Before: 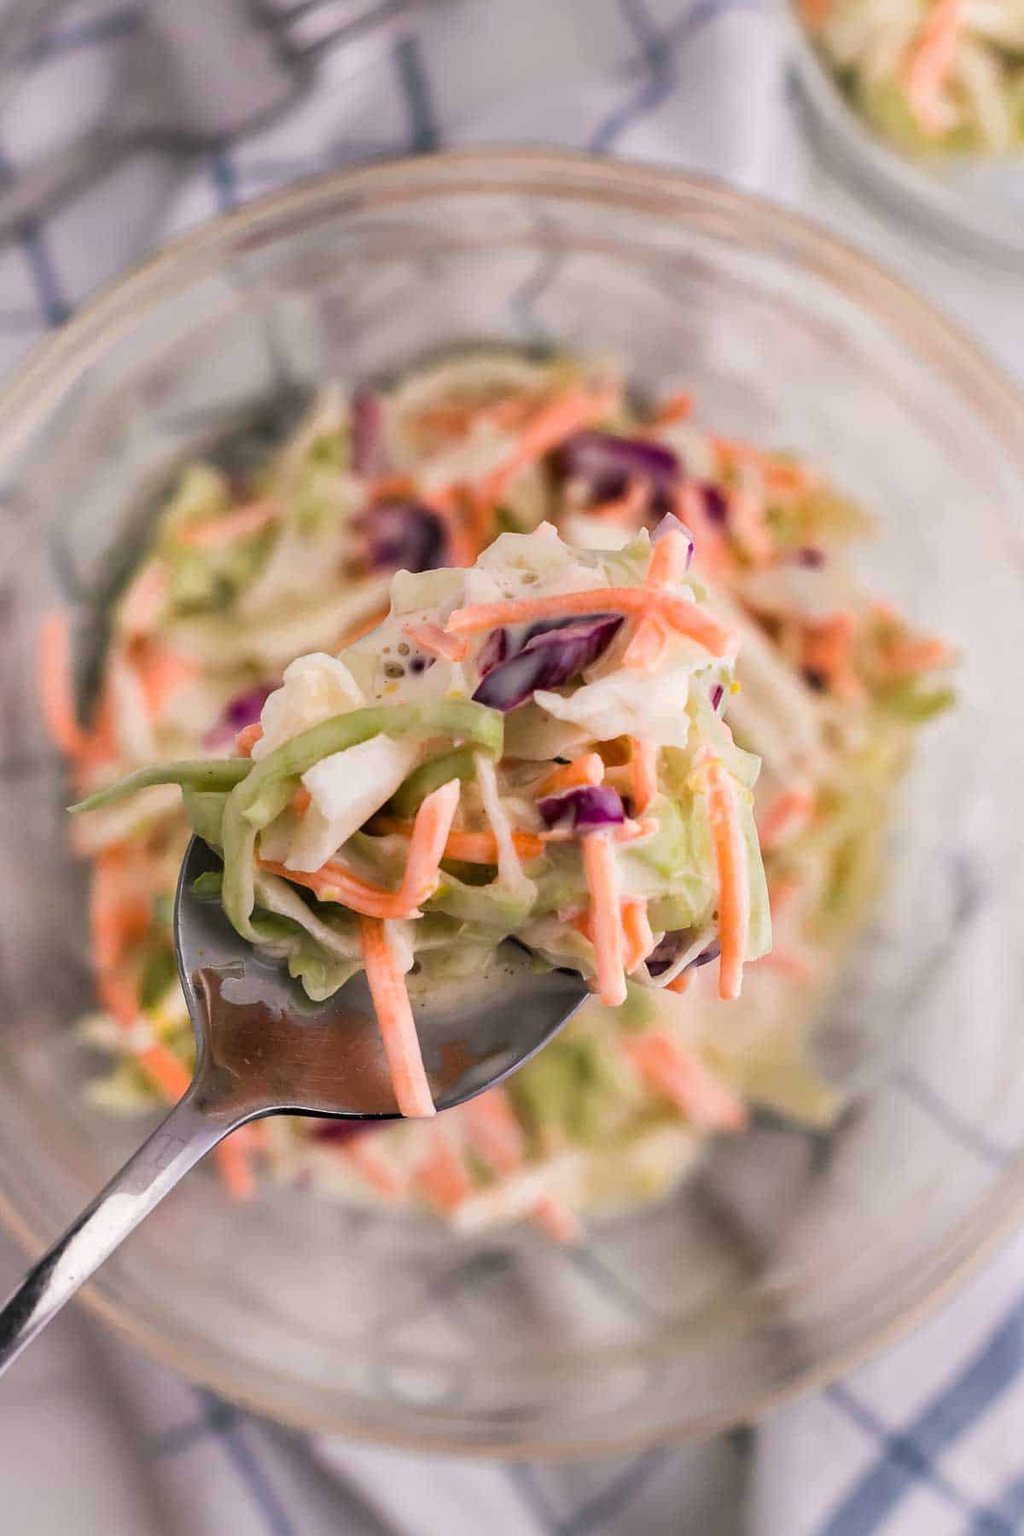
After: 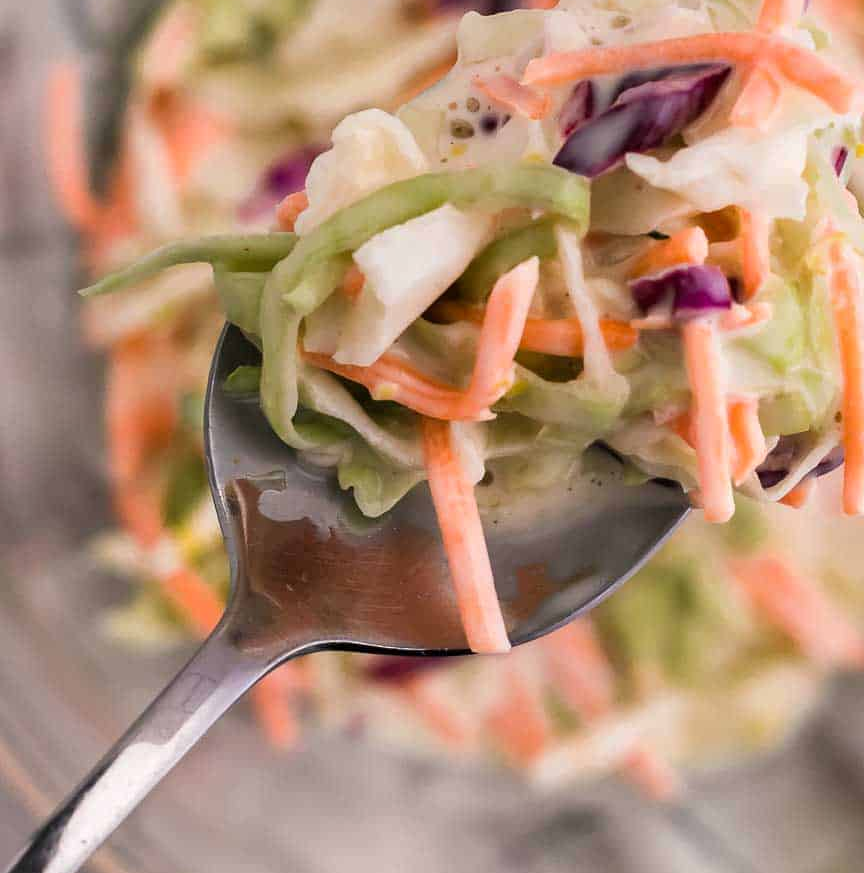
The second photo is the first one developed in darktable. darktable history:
tone equalizer: on, module defaults
crop: top 36.498%, right 27.964%, bottom 14.995%
